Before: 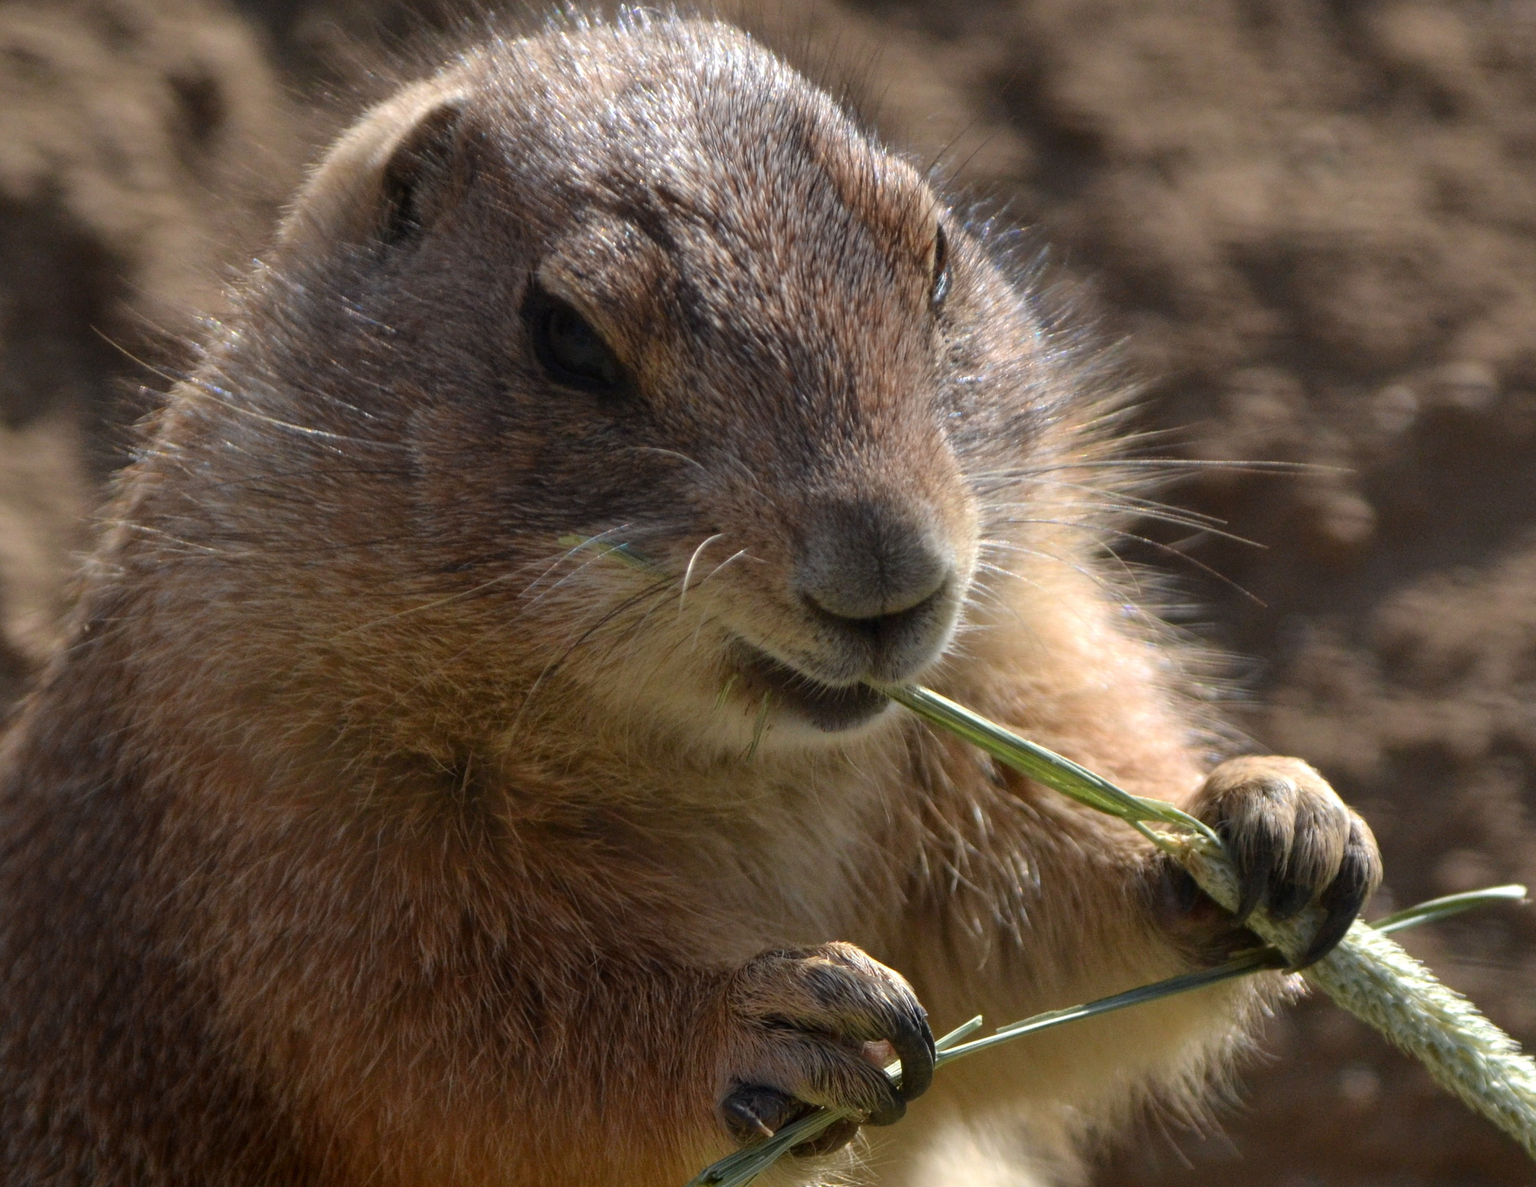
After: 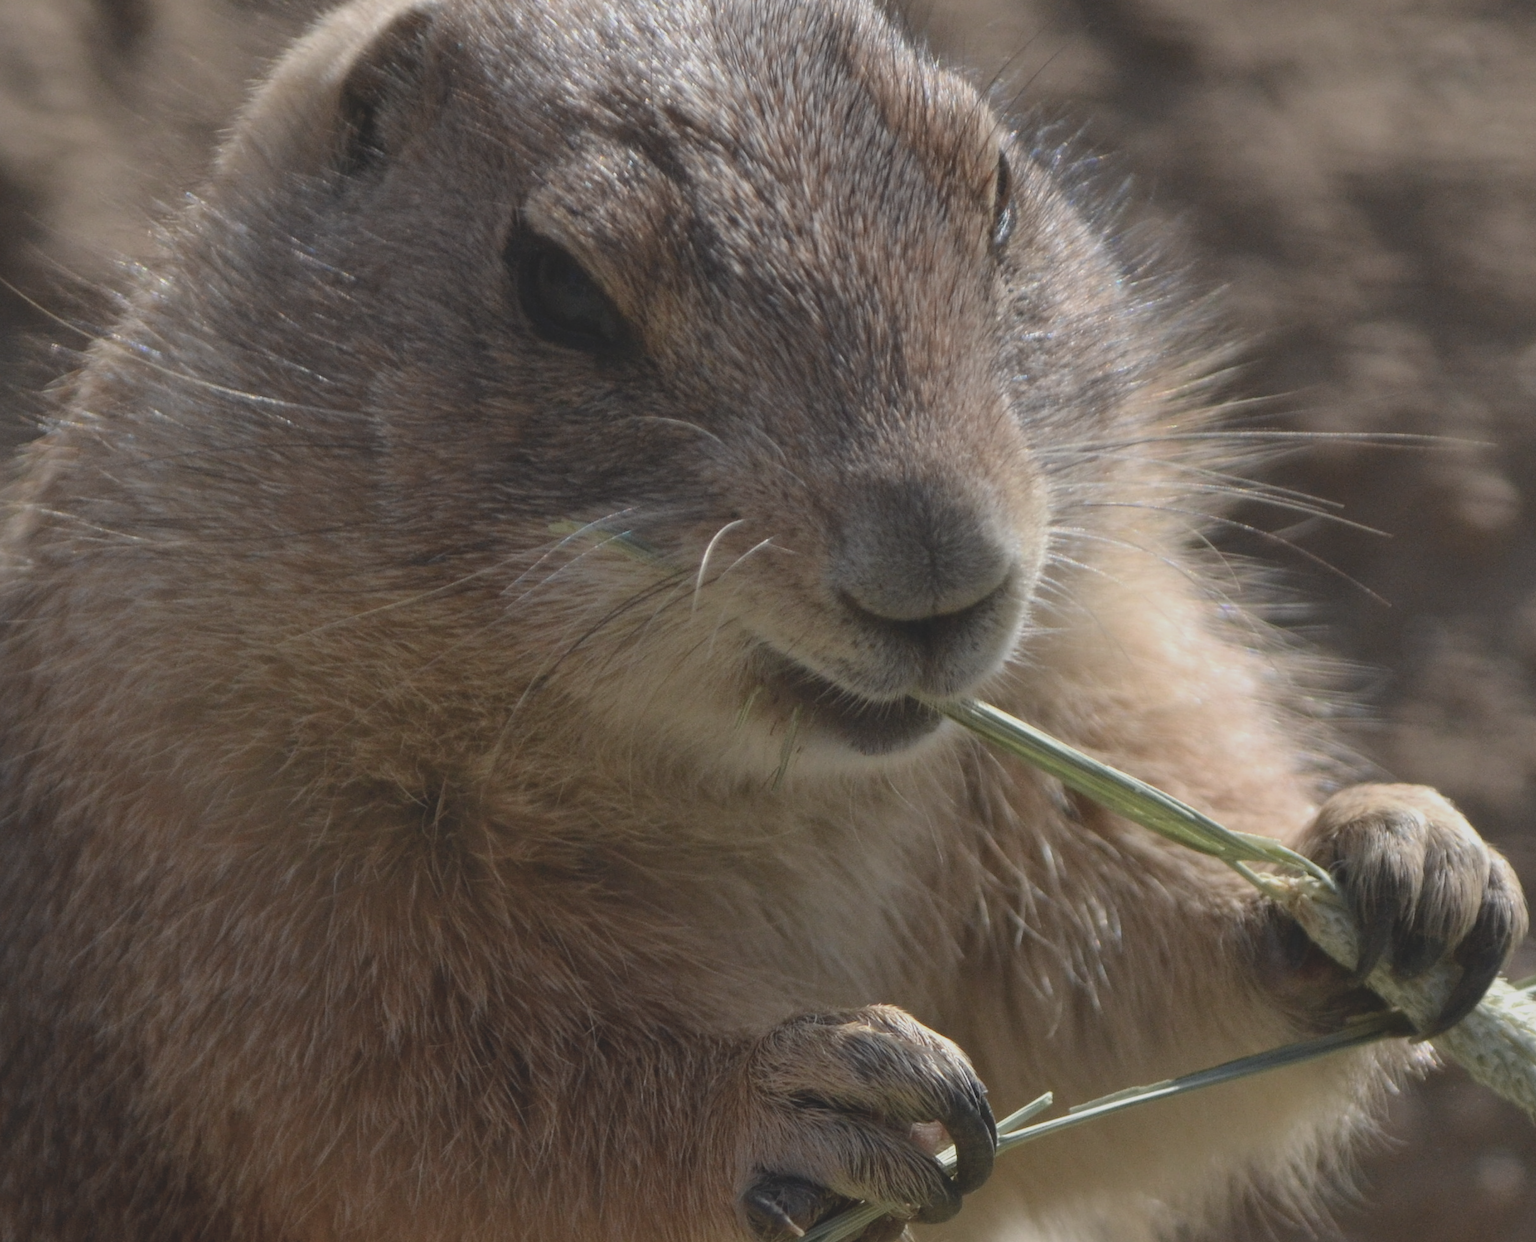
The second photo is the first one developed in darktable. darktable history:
crop: left 6.323%, top 8.199%, right 9.524%, bottom 3.744%
exposure: compensate exposure bias true, compensate highlight preservation false
contrast brightness saturation: contrast -0.259, saturation -0.421
